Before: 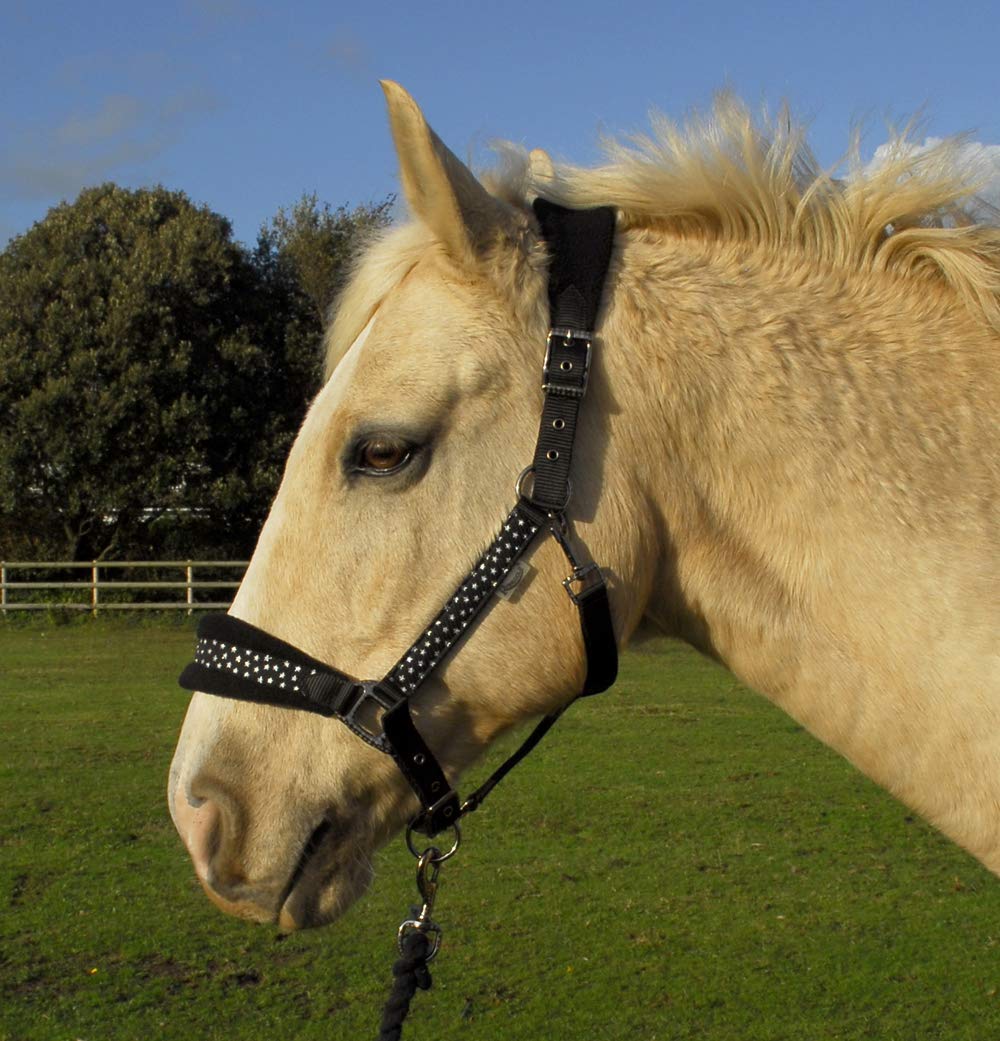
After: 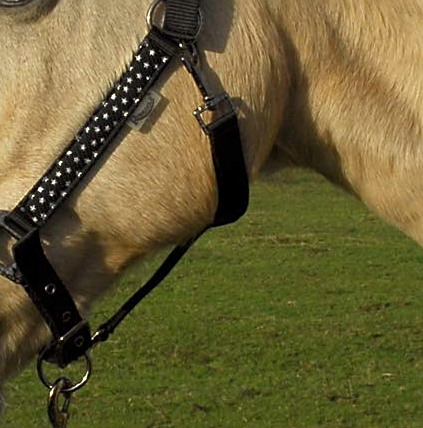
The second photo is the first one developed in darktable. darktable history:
crop: left 36.963%, top 45.184%, right 20.64%, bottom 13.633%
sharpen: on, module defaults
contrast brightness saturation: saturation -0.053
